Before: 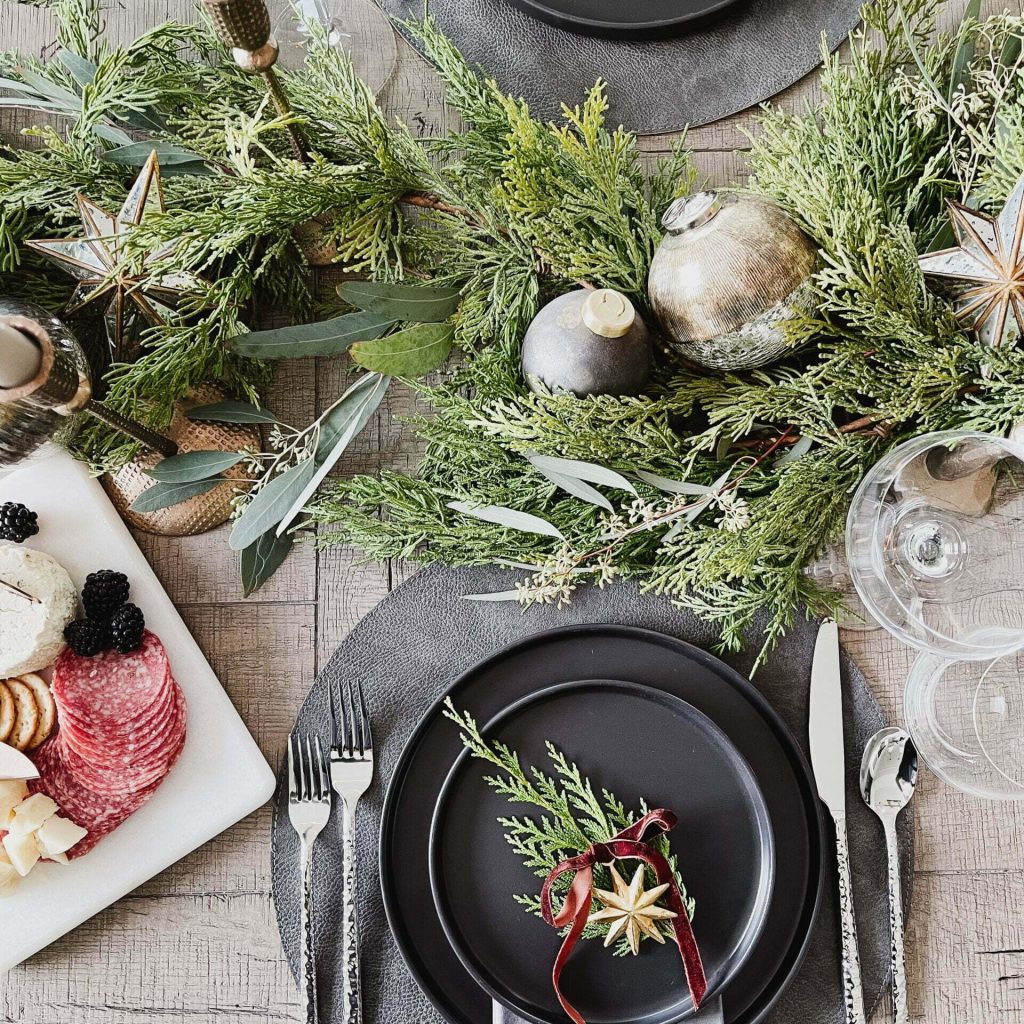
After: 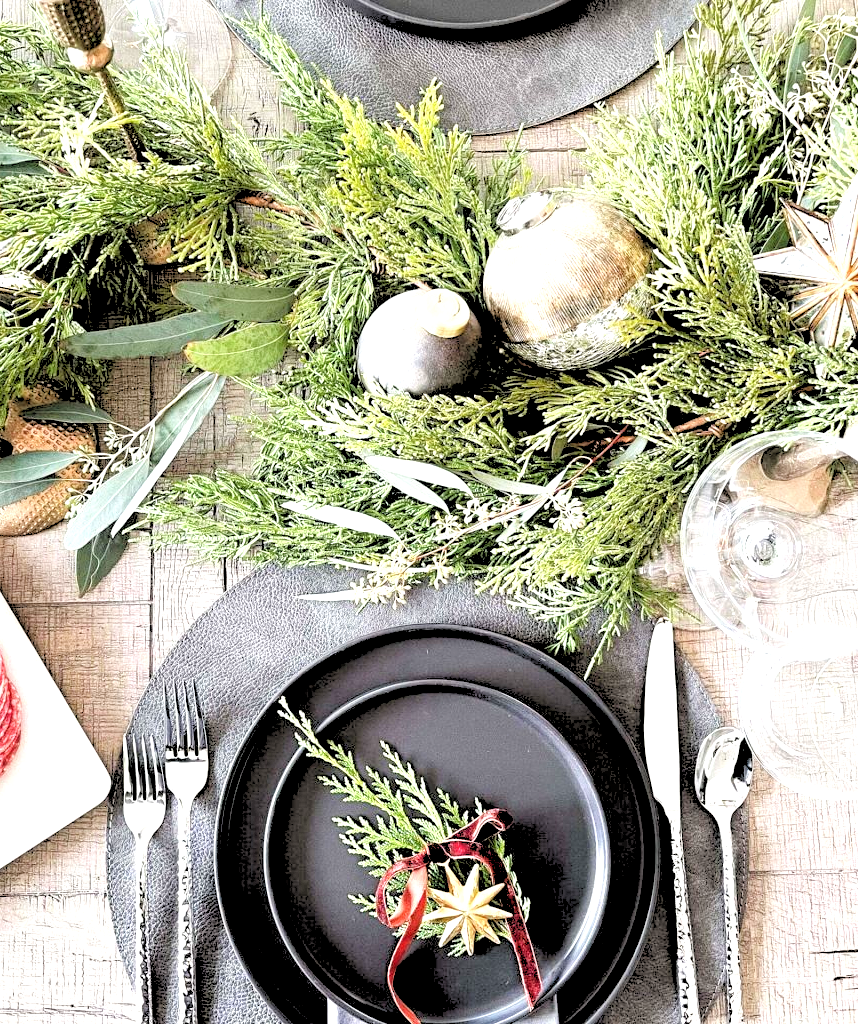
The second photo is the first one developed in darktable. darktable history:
rgb levels: levels [[0.027, 0.429, 0.996], [0, 0.5, 1], [0, 0.5, 1]]
crop: left 16.145%
exposure: black level correction 0, exposure 1 EV, compensate exposure bias true, compensate highlight preservation false
local contrast: highlights 100%, shadows 100%, detail 120%, midtone range 0.2
